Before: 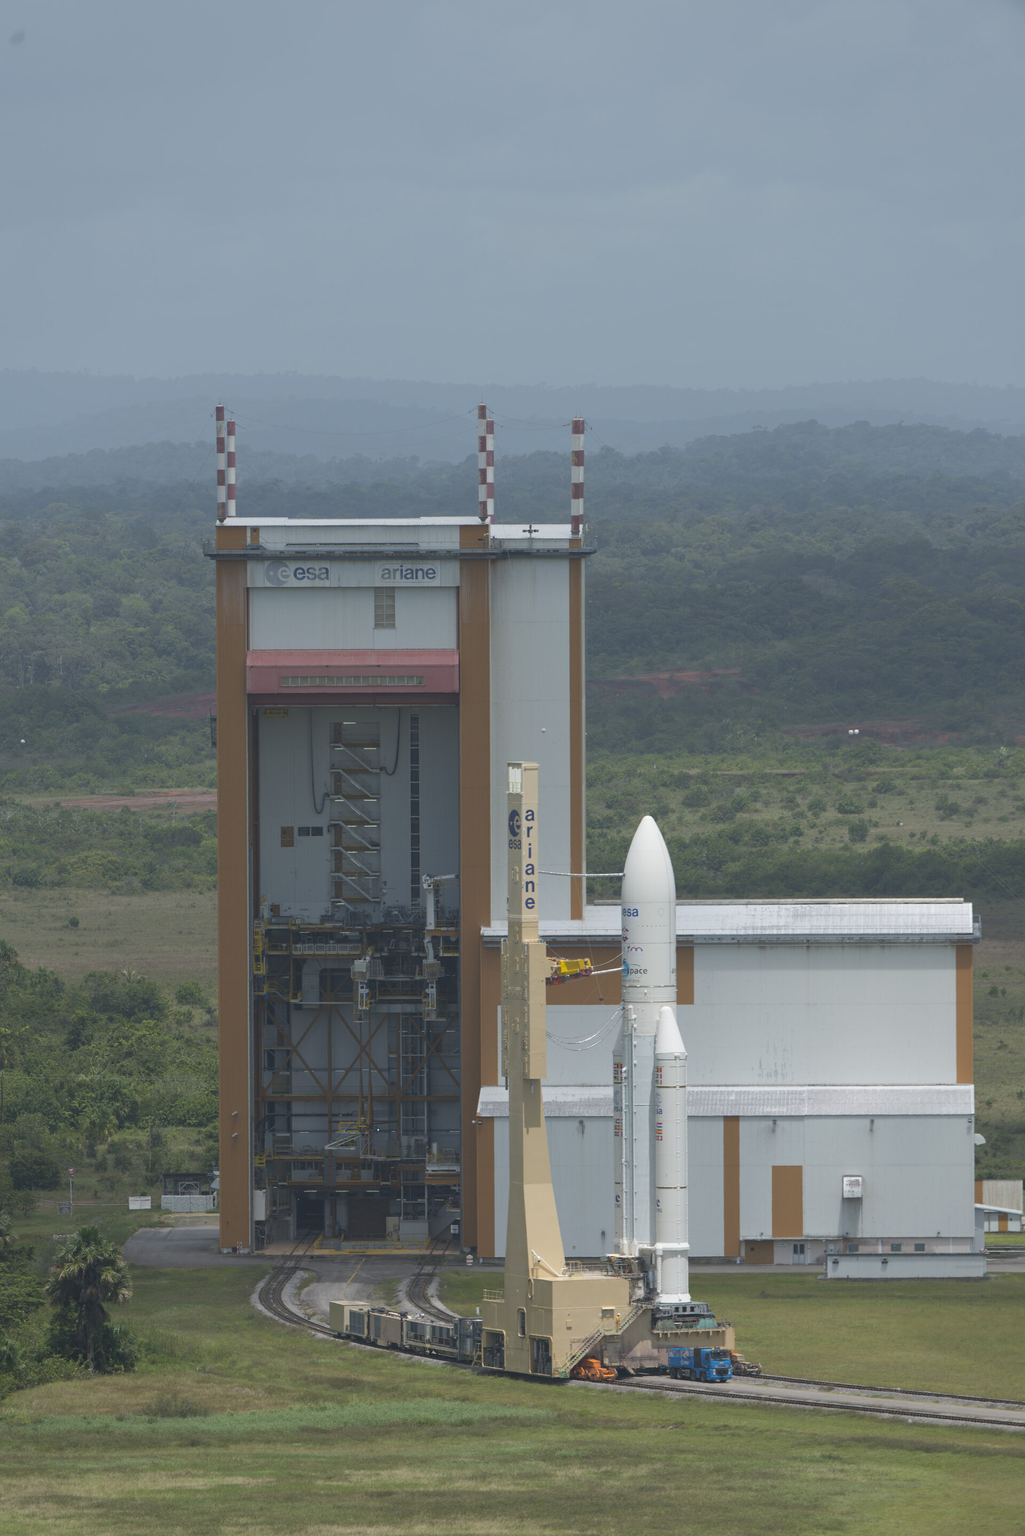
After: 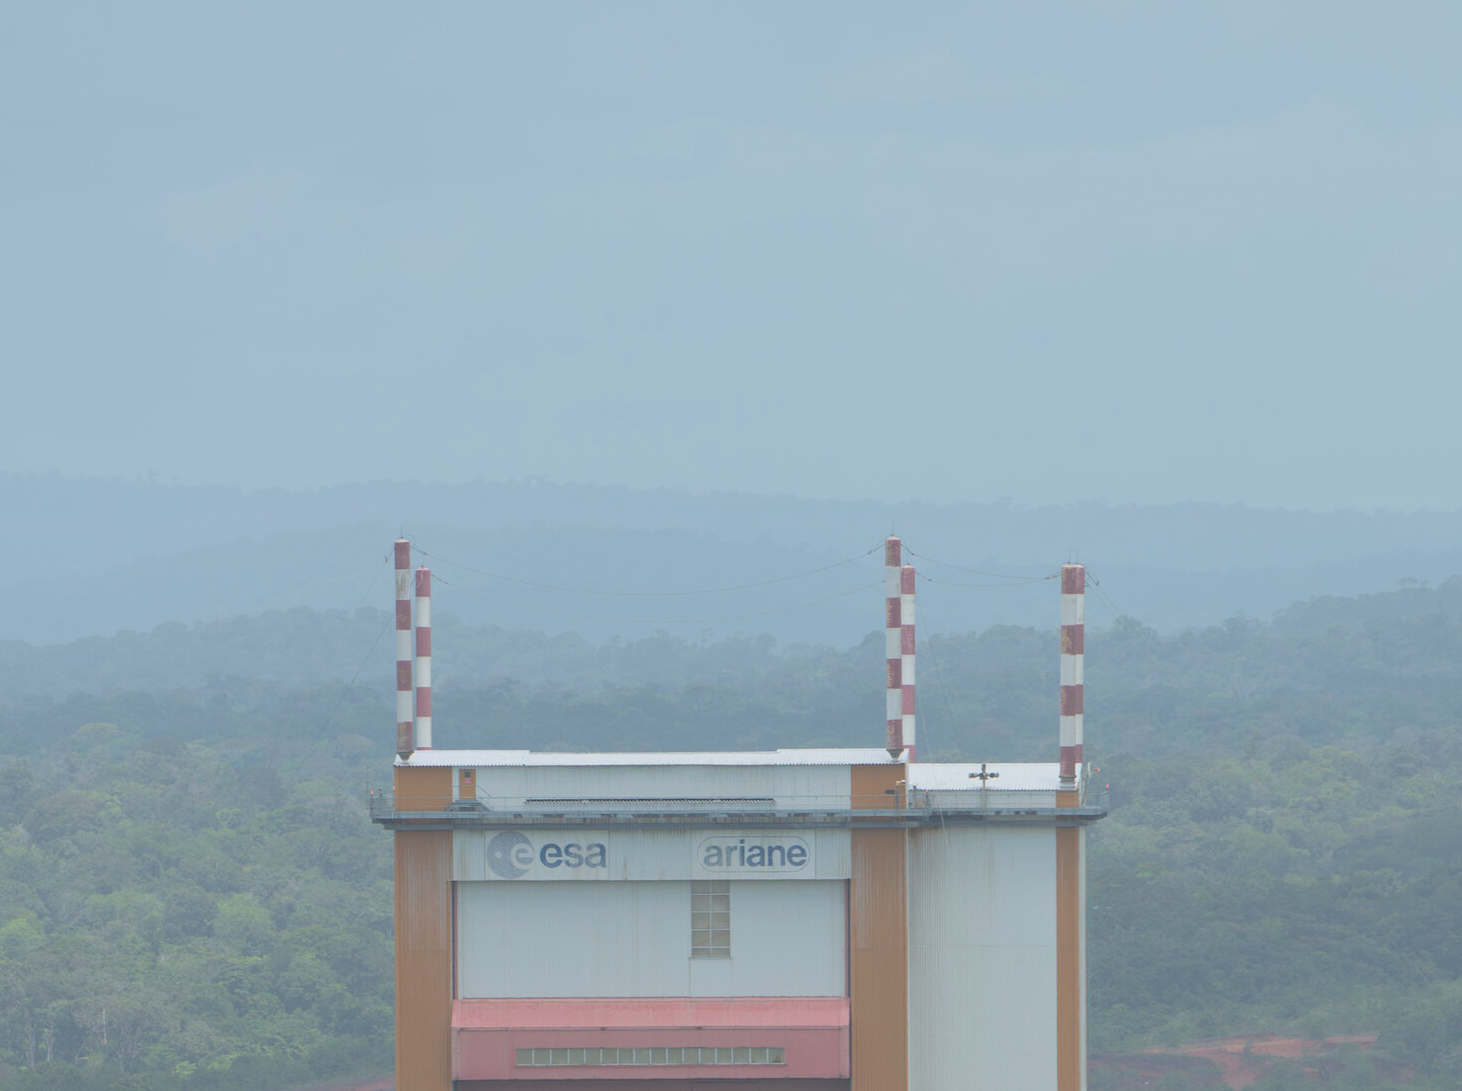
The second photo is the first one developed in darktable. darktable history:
shadows and highlights: shadows 20.35, highlights -19.86, soften with gaussian
crop: left 0.55%, top 7.646%, right 23.271%, bottom 54.426%
contrast brightness saturation: brightness 0.275
